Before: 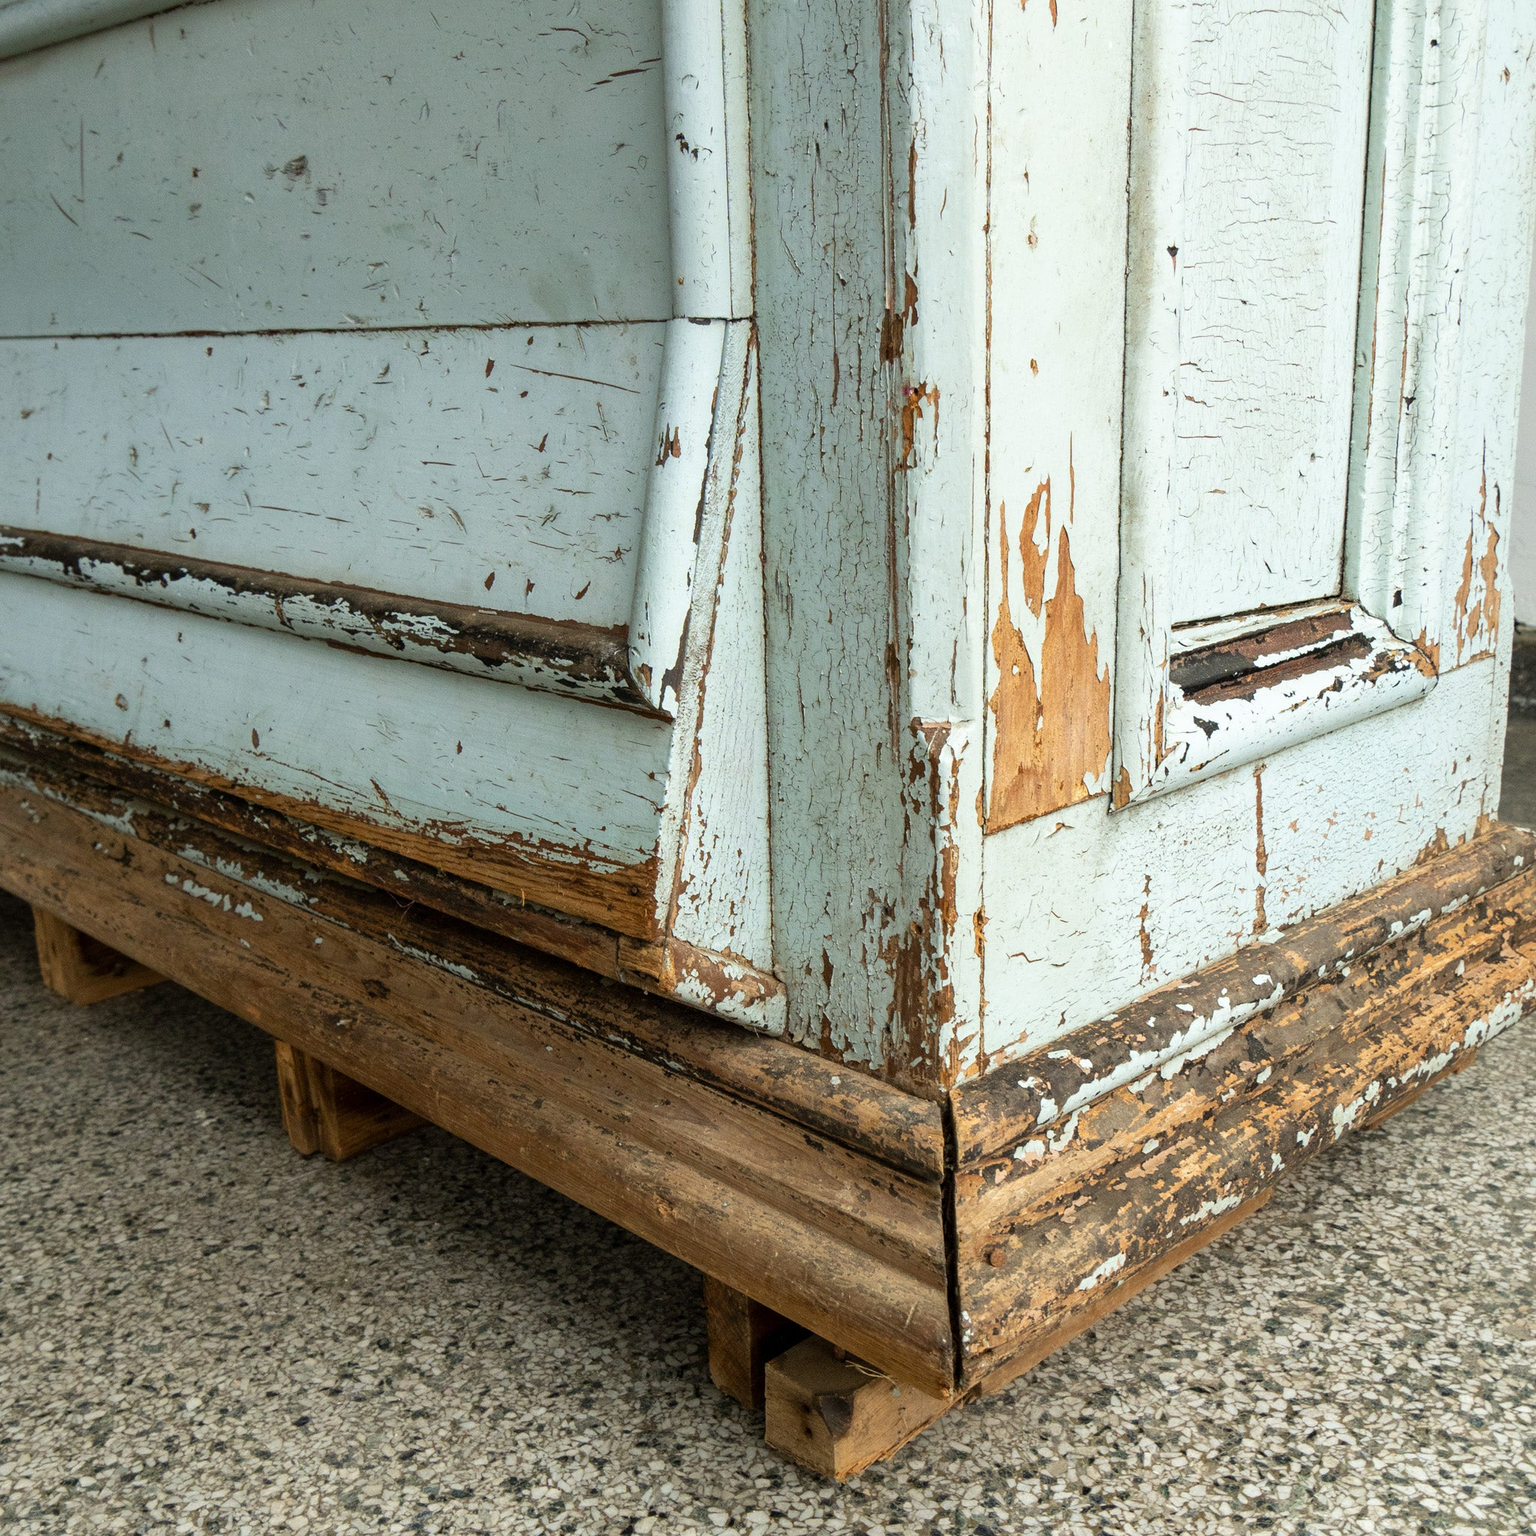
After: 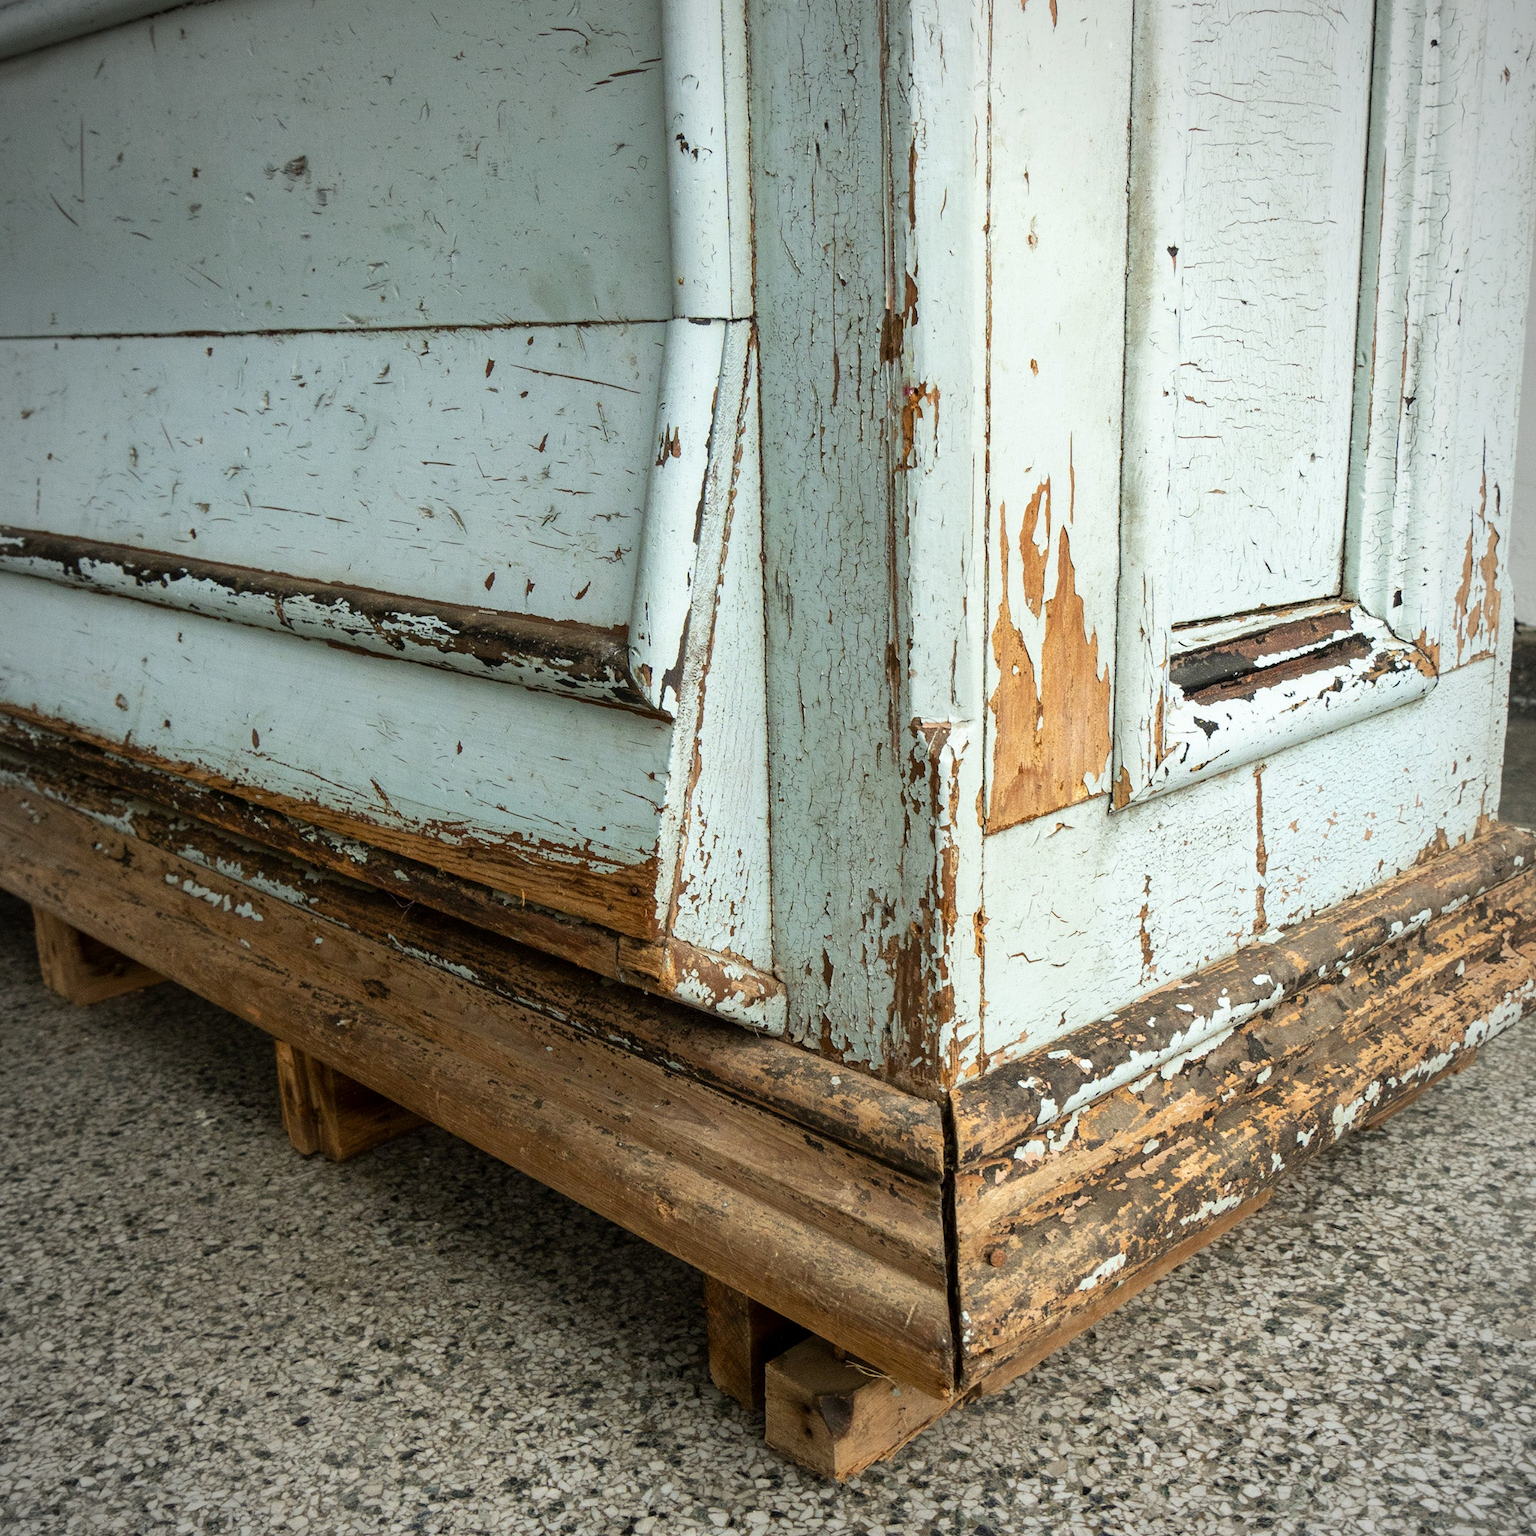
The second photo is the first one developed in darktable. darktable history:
tone curve: curves: ch0 [(0, 0) (0.08, 0.069) (0.4, 0.391) (0.6, 0.609) (0.92, 0.93) (1, 1)], color space Lab, independent channels, preserve colors none
vignetting: fall-off radius 63.6%
shadows and highlights: shadows 25, highlights -25
